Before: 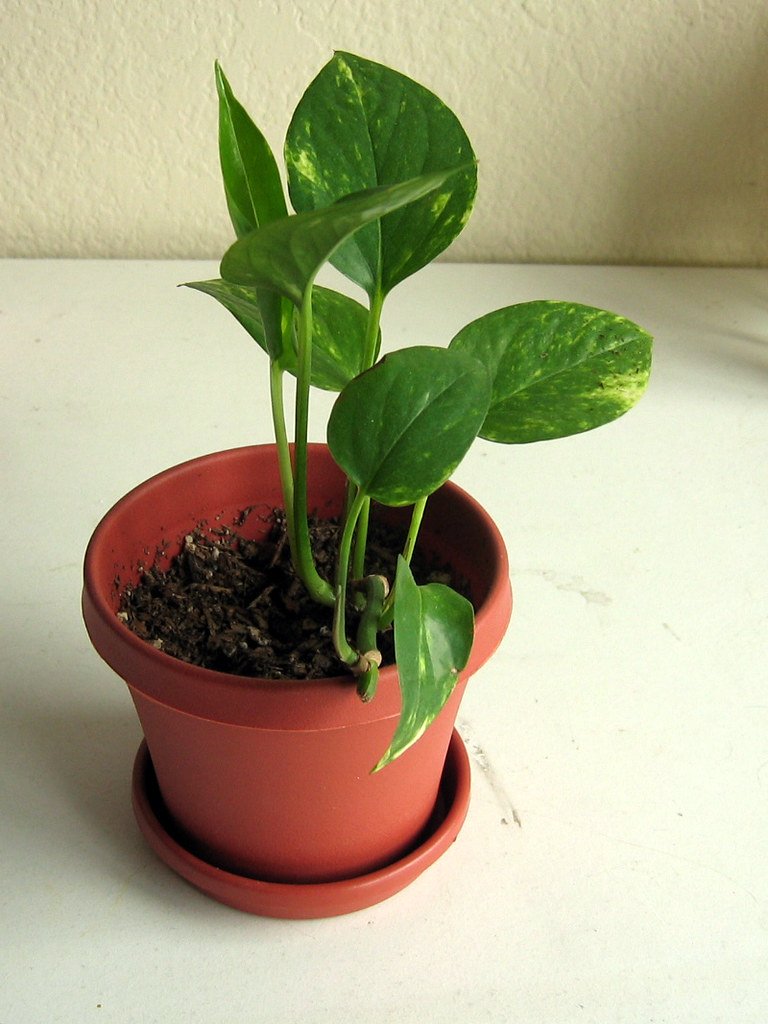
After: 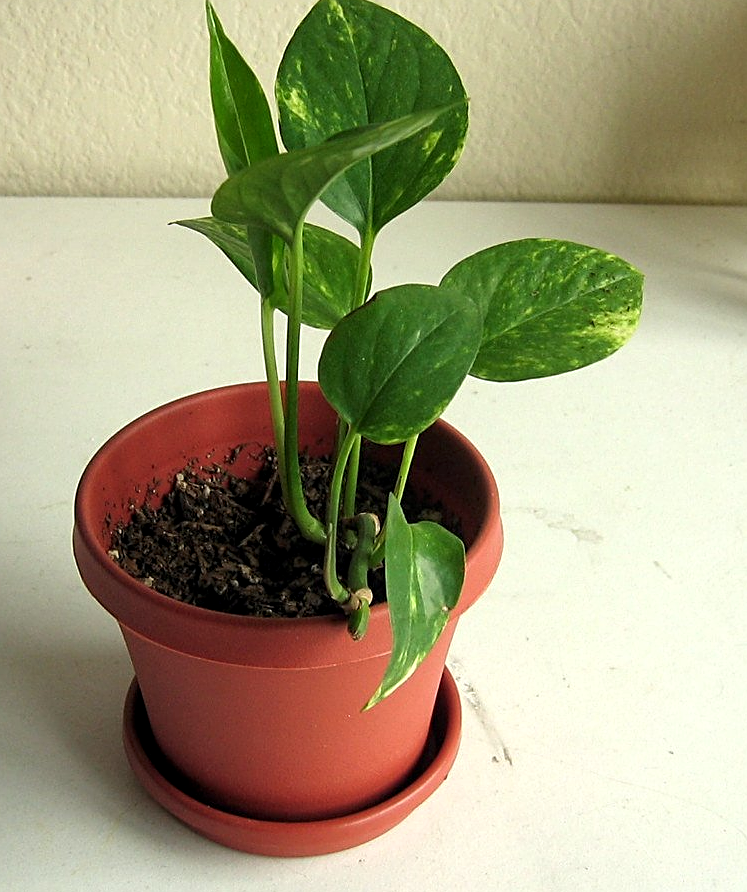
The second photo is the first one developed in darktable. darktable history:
crop: left 1.212%, top 6.107%, right 1.41%, bottom 6.767%
local contrast: highlights 102%, shadows 100%, detail 119%, midtone range 0.2
sharpen: on, module defaults
